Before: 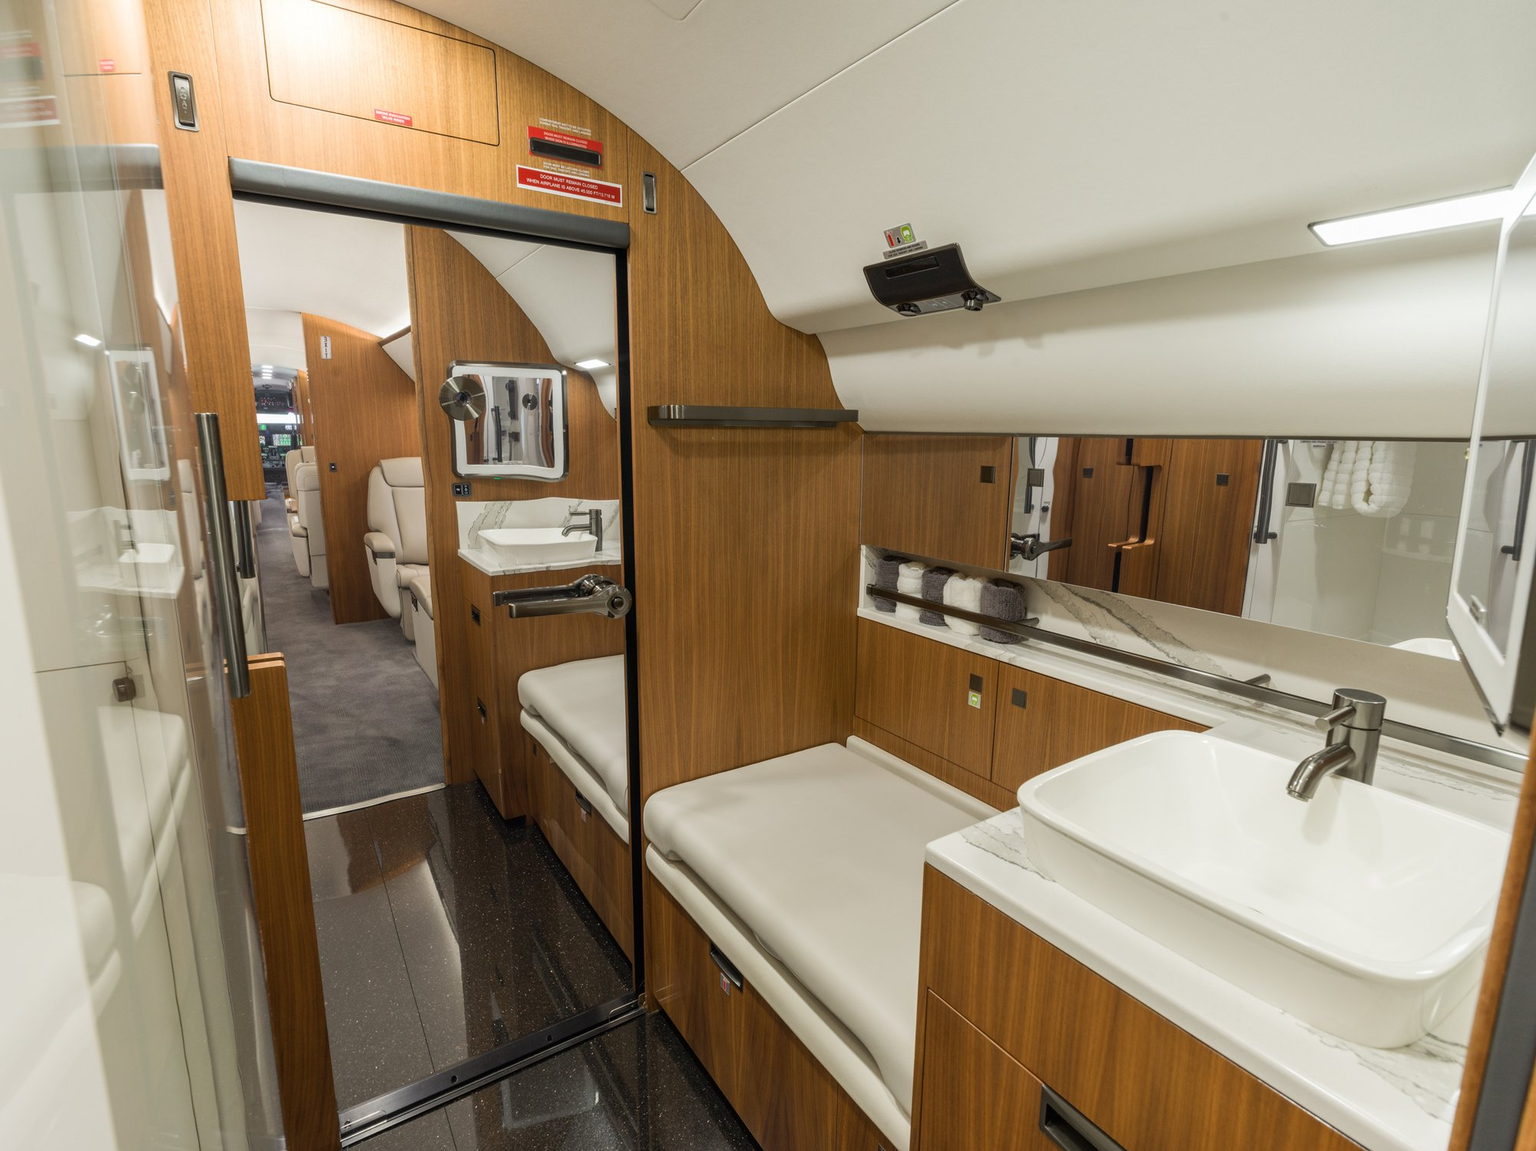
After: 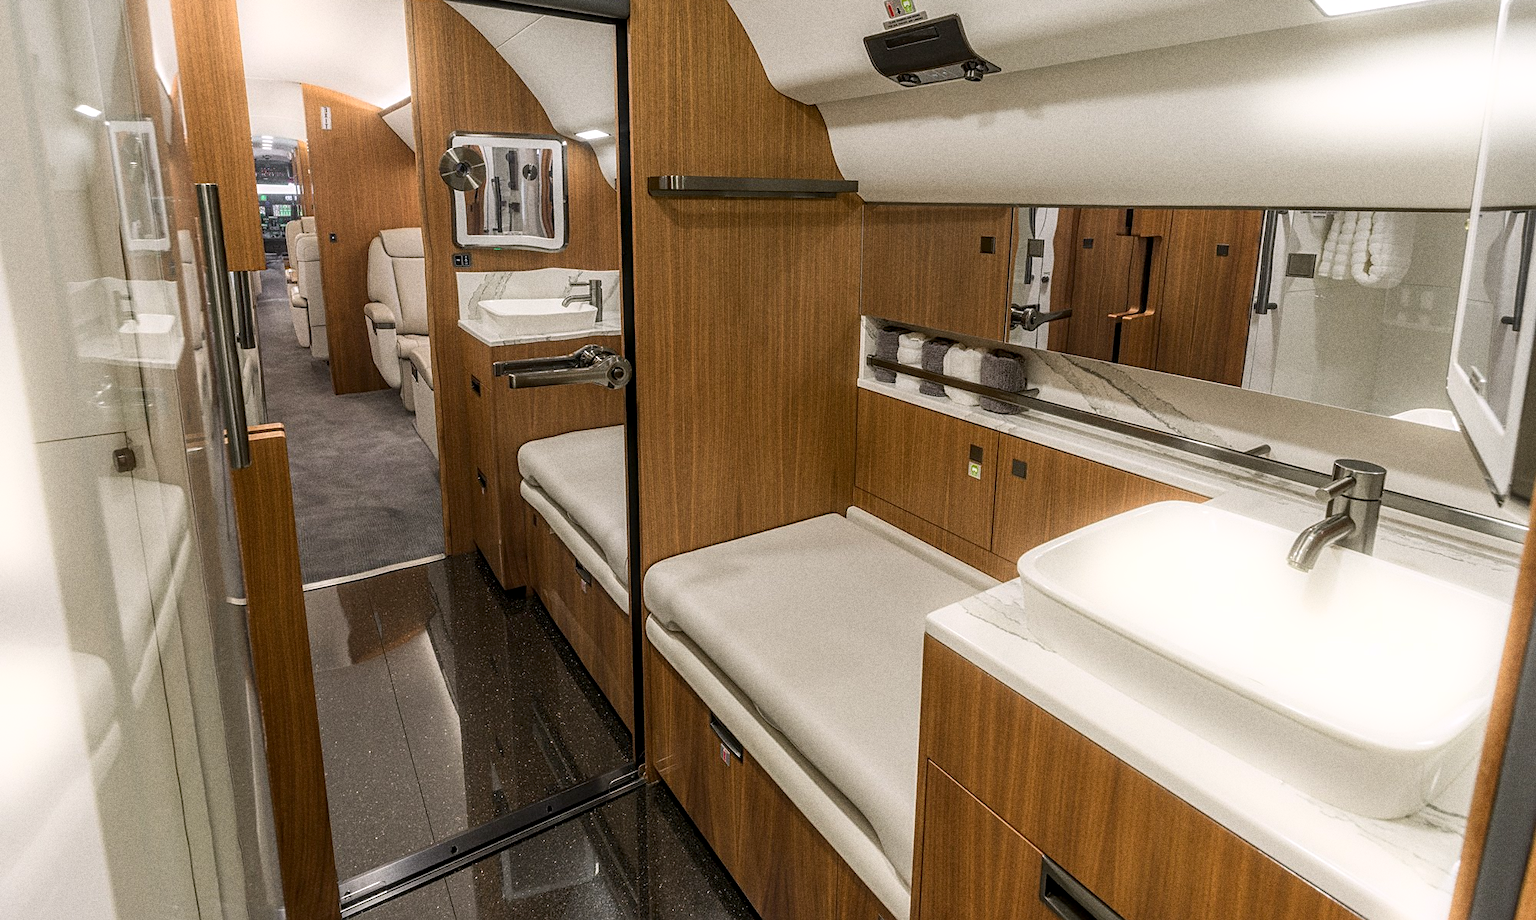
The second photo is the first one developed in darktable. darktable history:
crop and rotate: top 19.998%
sharpen: on, module defaults
color correction: highlights a* 3.12, highlights b* -1.55, shadows a* -0.101, shadows b* 2.52, saturation 0.98
bloom: size 5%, threshold 95%, strength 15%
tone equalizer: -7 EV 0.18 EV, -6 EV 0.12 EV, -5 EV 0.08 EV, -4 EV 0.04 EV, -2 EV -0.02 EV, -1 EV -0.04 EV, +0 EV -0.06 EV, luminance estimator HSV value / RGB max
local contrast: on, module defaults
grain: coarseness 0.09 ISO, strength 40%
